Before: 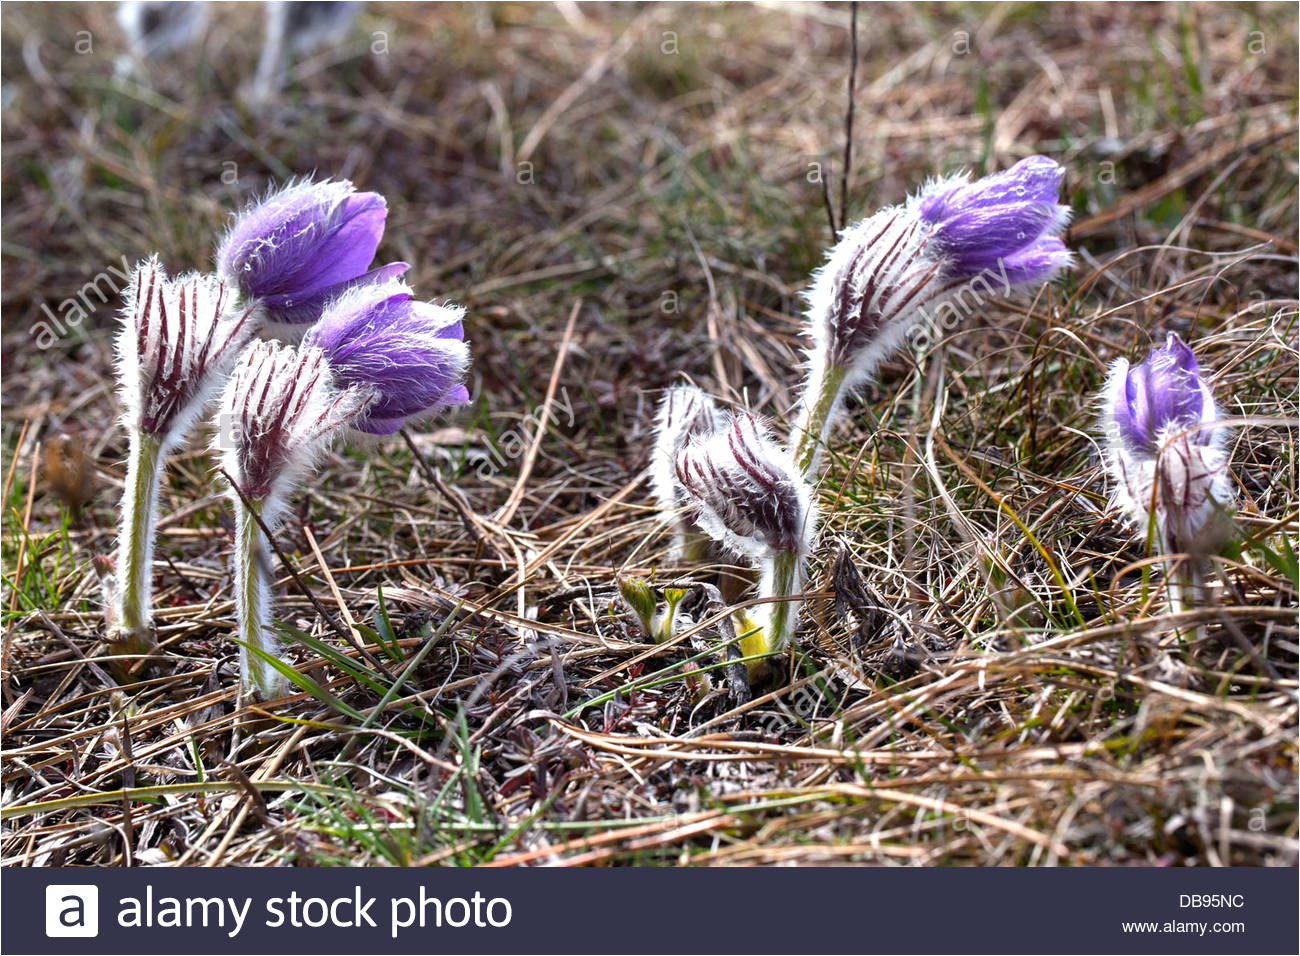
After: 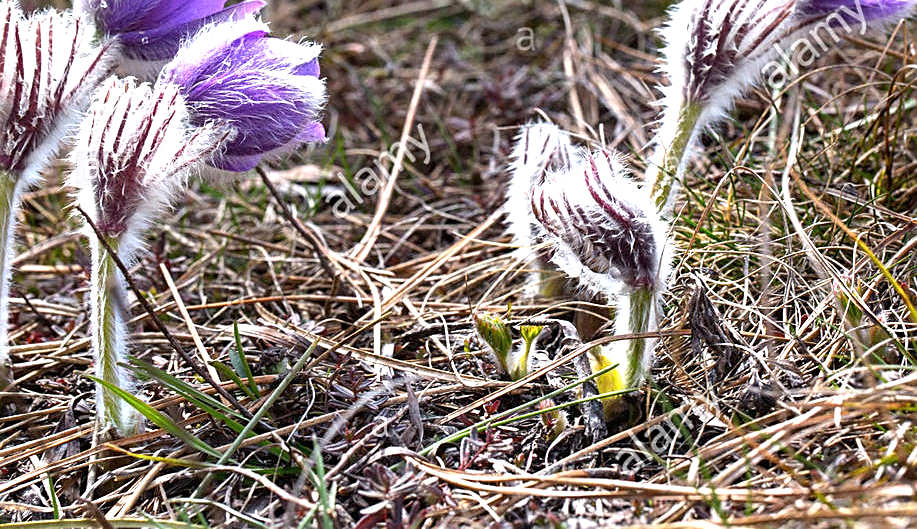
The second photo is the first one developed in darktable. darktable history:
exposure: black level correction 0, exposure 0.5 EV, compensate exposure bias true, compensate highlight preservation false
crop: left 11.123%, top 27.61%, right 18.3%, bottom 17.034%
sharpen: on, module defaults
